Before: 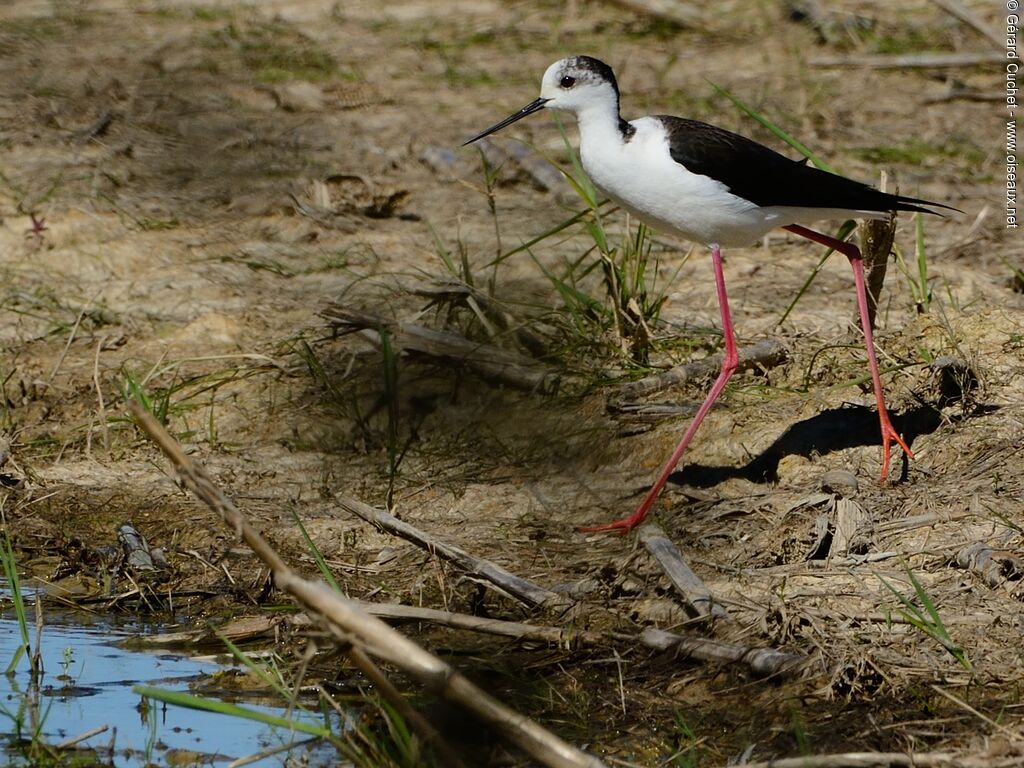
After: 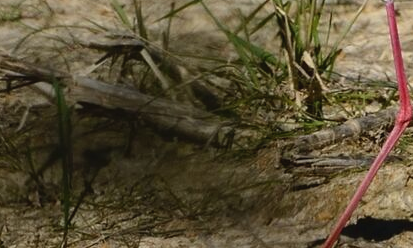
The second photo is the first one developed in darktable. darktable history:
crop: left 31.891%, top 32.166%, right 27.685%, bottom 35.481%
tone curve: curves: ch0 [(0, 0.028) (0.138, 0.156) (0.468, 0.516) (0.754, 0.823) (1, 1)], color space Lab, independent channels, preserve colors none
